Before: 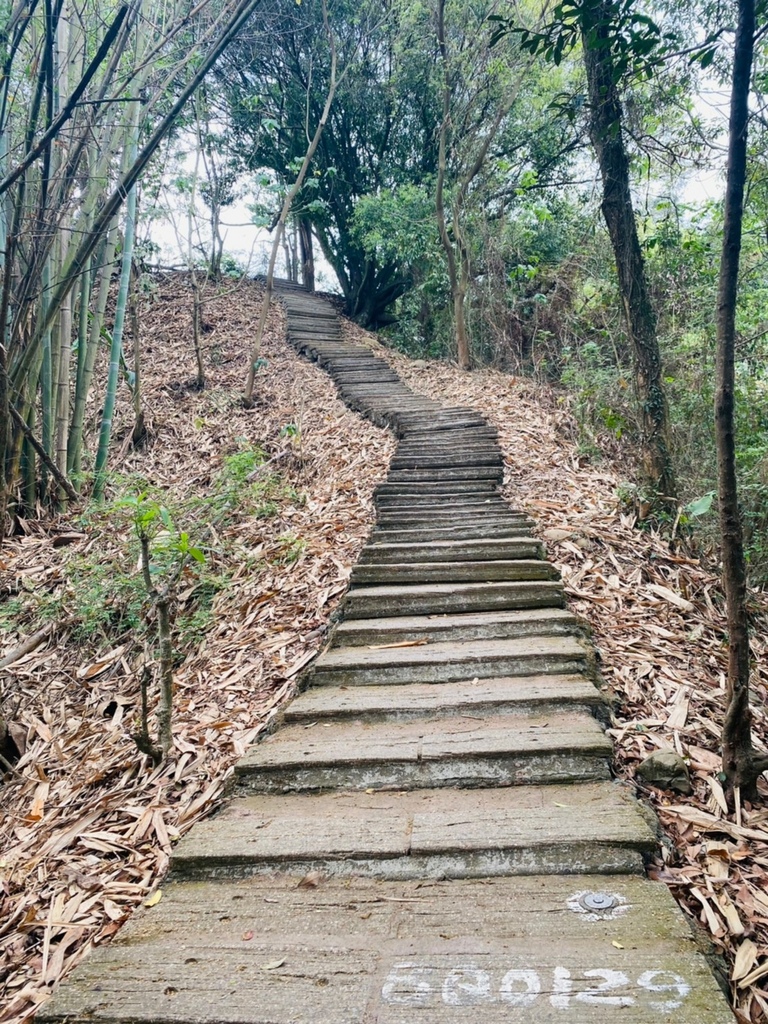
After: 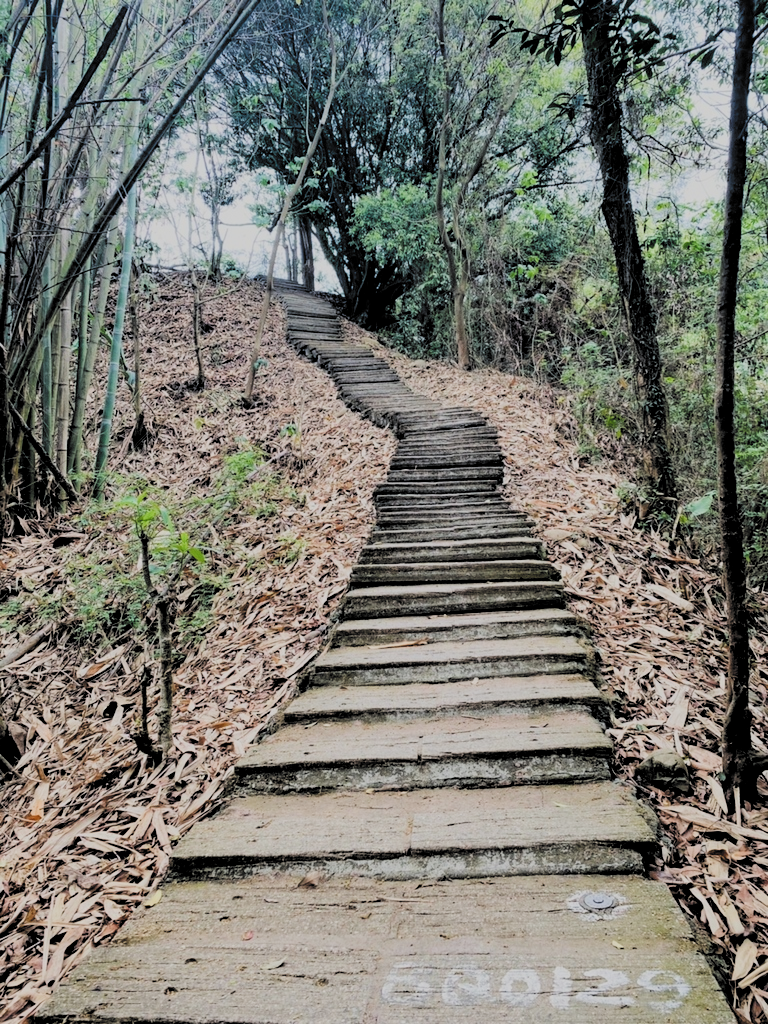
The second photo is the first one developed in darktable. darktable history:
filmic rgb: black relative exposure -2.8 EV, white relative exposure 4.56 EV, hardness 1.77, contrast 1.251, color science v5 (2021), contrast in shadows safe, contrast in highlights safe
